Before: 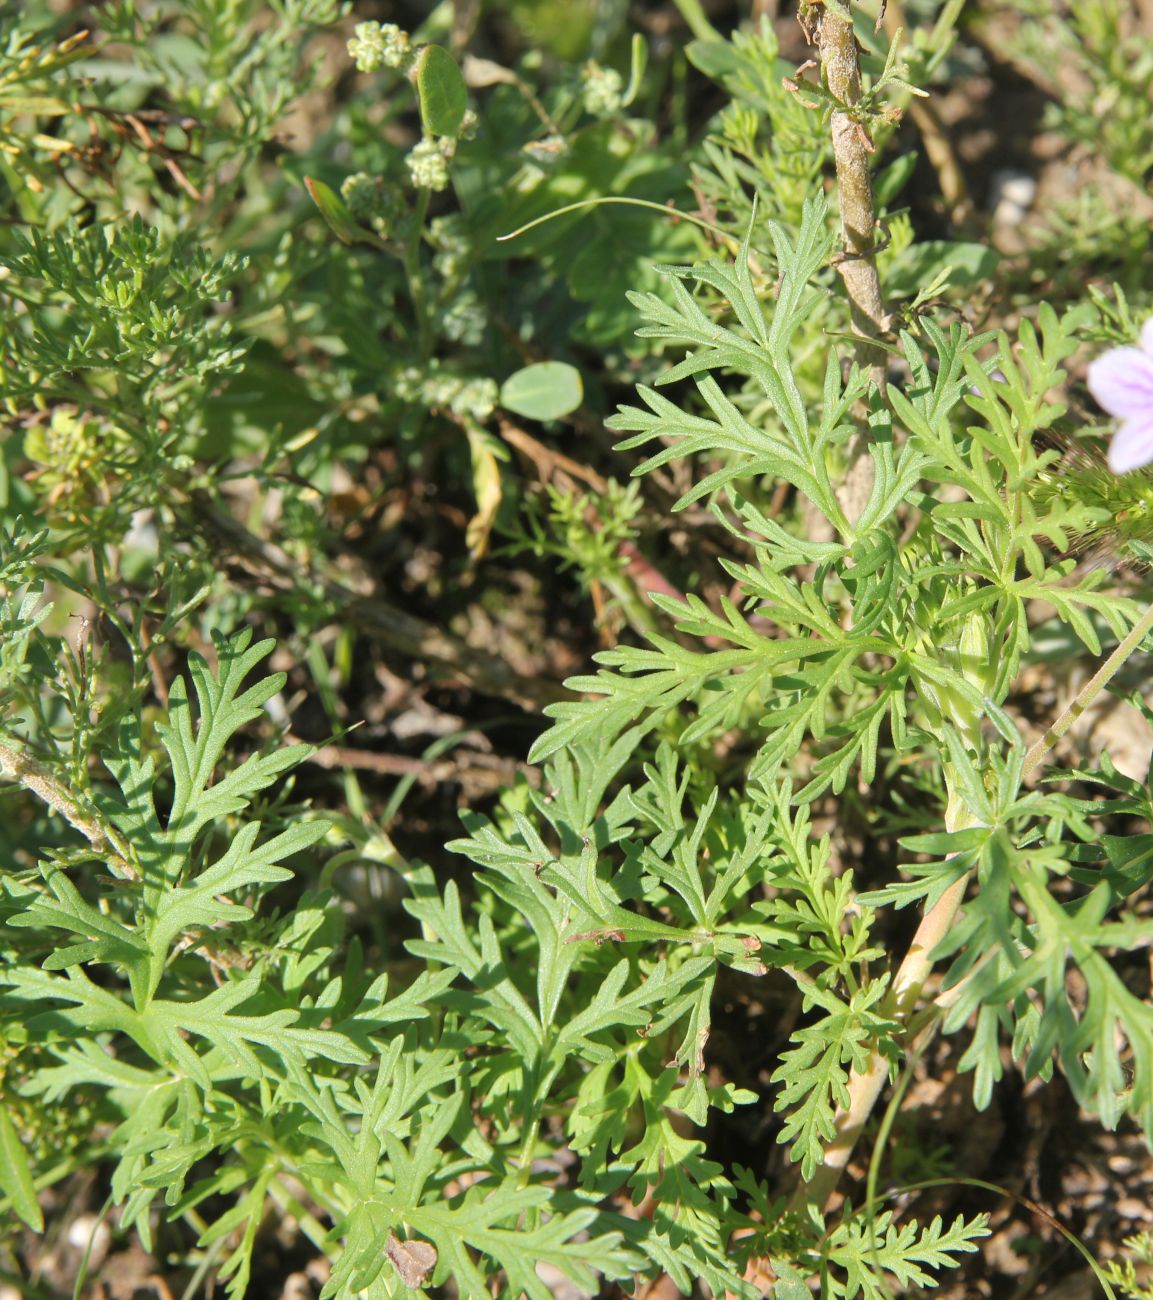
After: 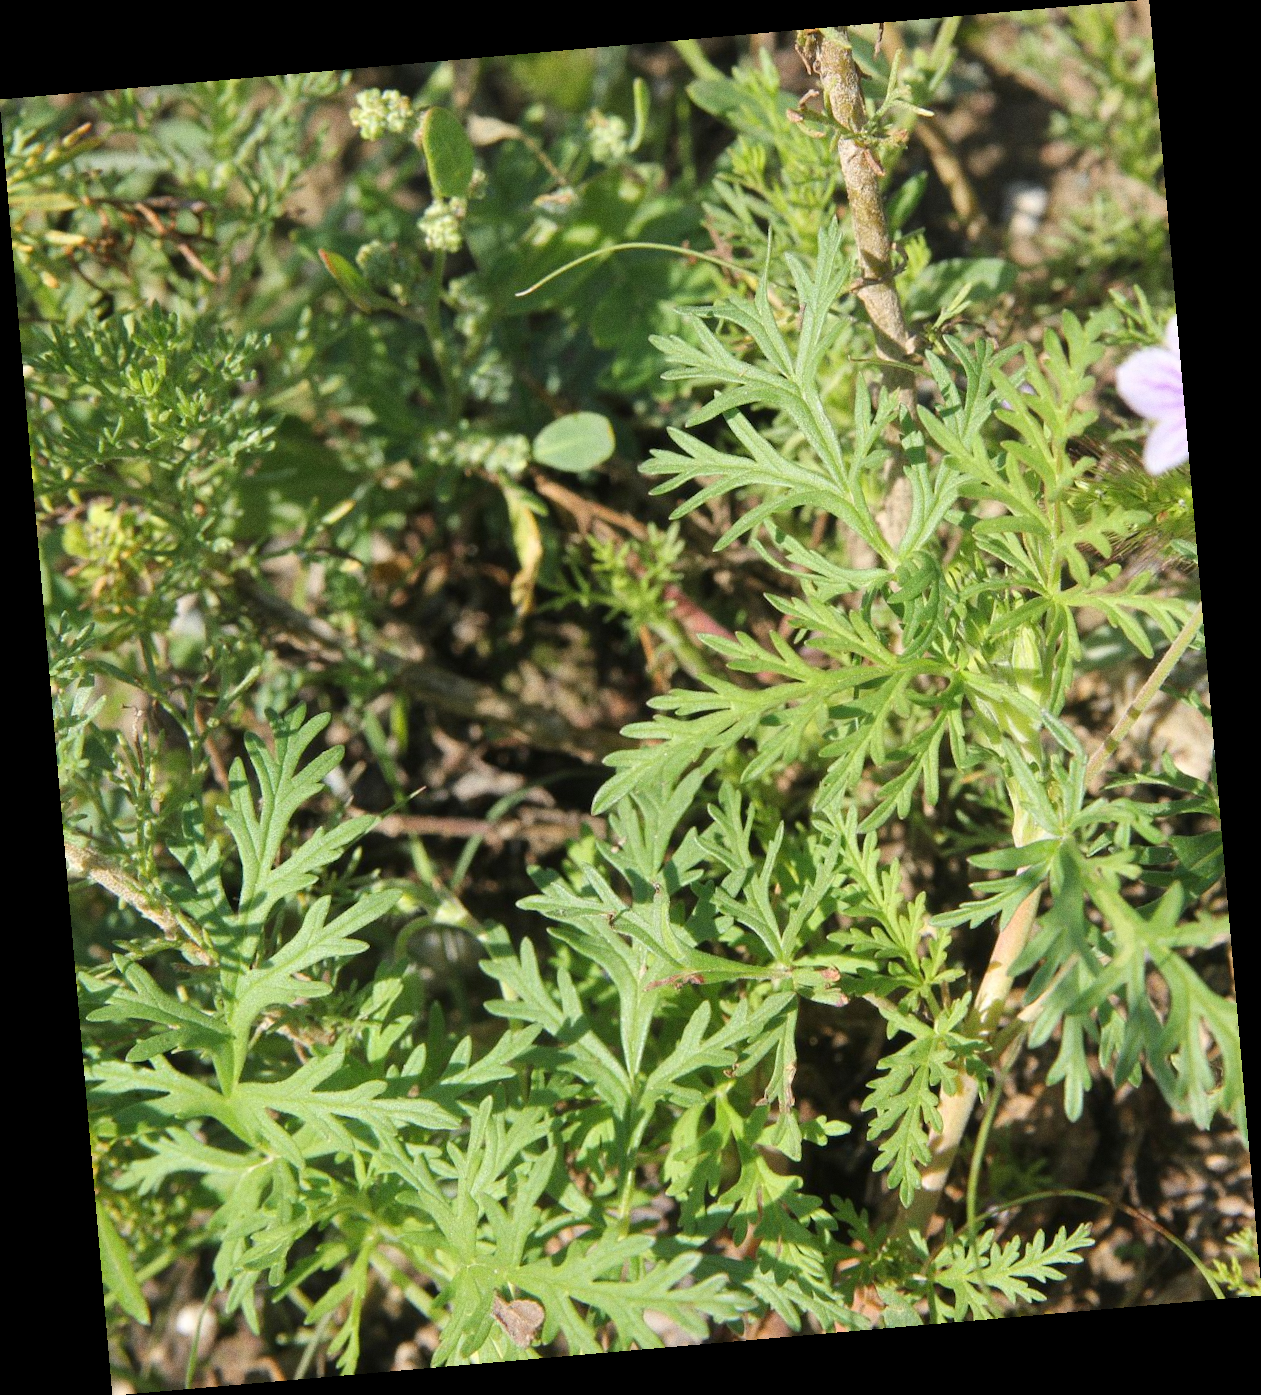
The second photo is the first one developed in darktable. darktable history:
rotate and perspective: rotation -4.98°, automatic cropping off
grain: coarseness 0.09 ISO
